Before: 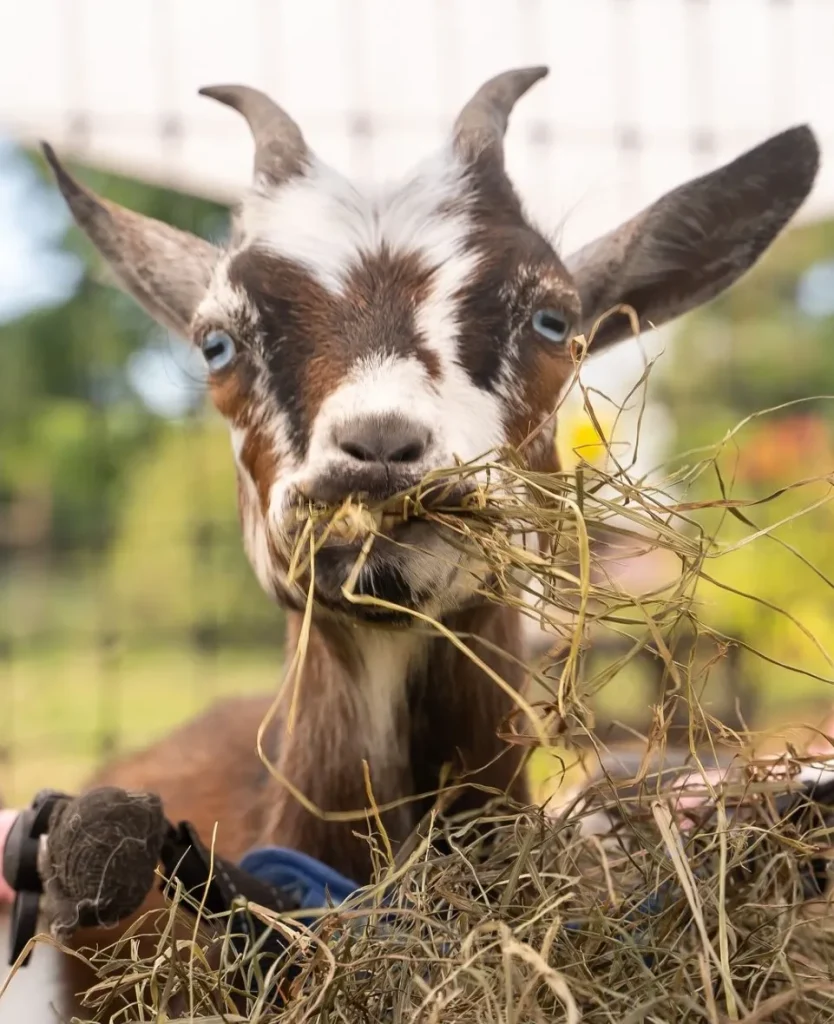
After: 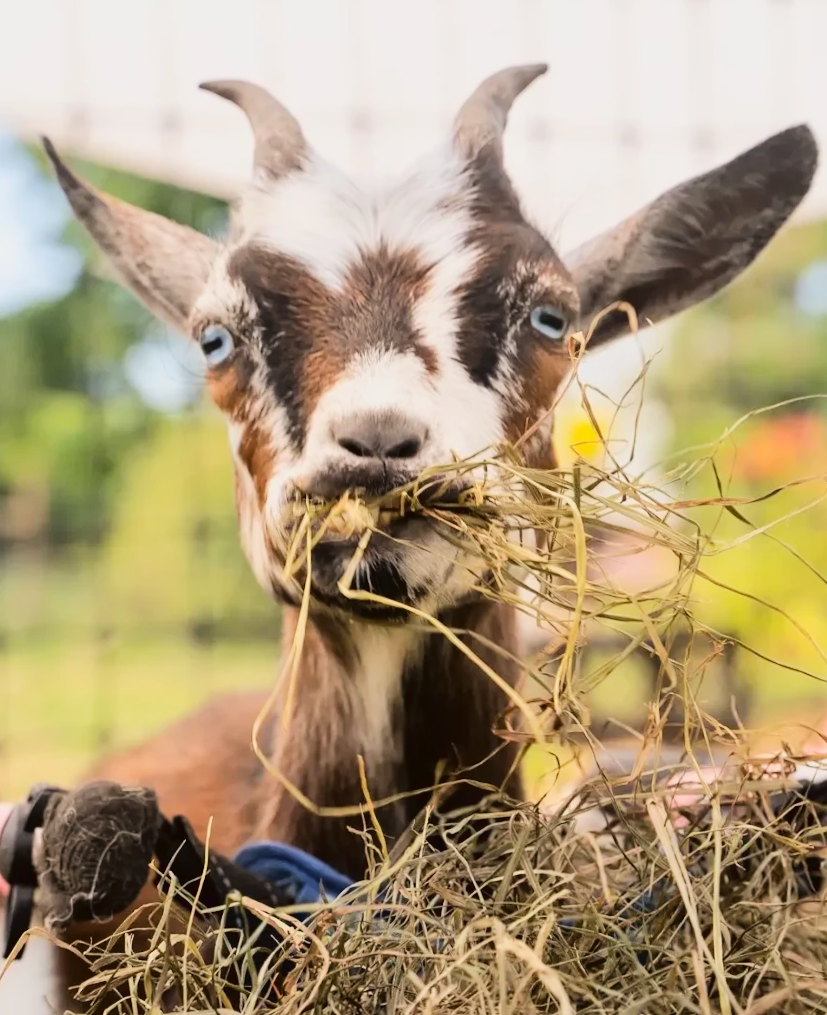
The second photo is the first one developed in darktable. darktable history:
crop and rotate: angle -0.393°
tone curve: curves: ch0 [(0, 0.022) (0.114, 0.083) (0.281, 0.315) (0.447, 0.557) (0.588, 0.711) (0.786, 0.839) (0.999, 0.949)]; ch1 [(0, 0) (0.389, 0.352) (0.458, 0.433) (0.486, 0.474) (0.509, 0.505) (0.535, 0.53) (0.555, 0.557) (0.586, 0.622) (0.677, 0.724) (1, 1)]; ch2 [(0, 0) (0.369, 0.388) (0.449, 0.431) (0.501, 0.5) (0.528, 0.52) (0.561, 0.59) (0.697, 0.721) (1, 1)], color space Lab, linked channels, preserve colors none
exposure: black level correction 0.002, compensate highlight preservation false
